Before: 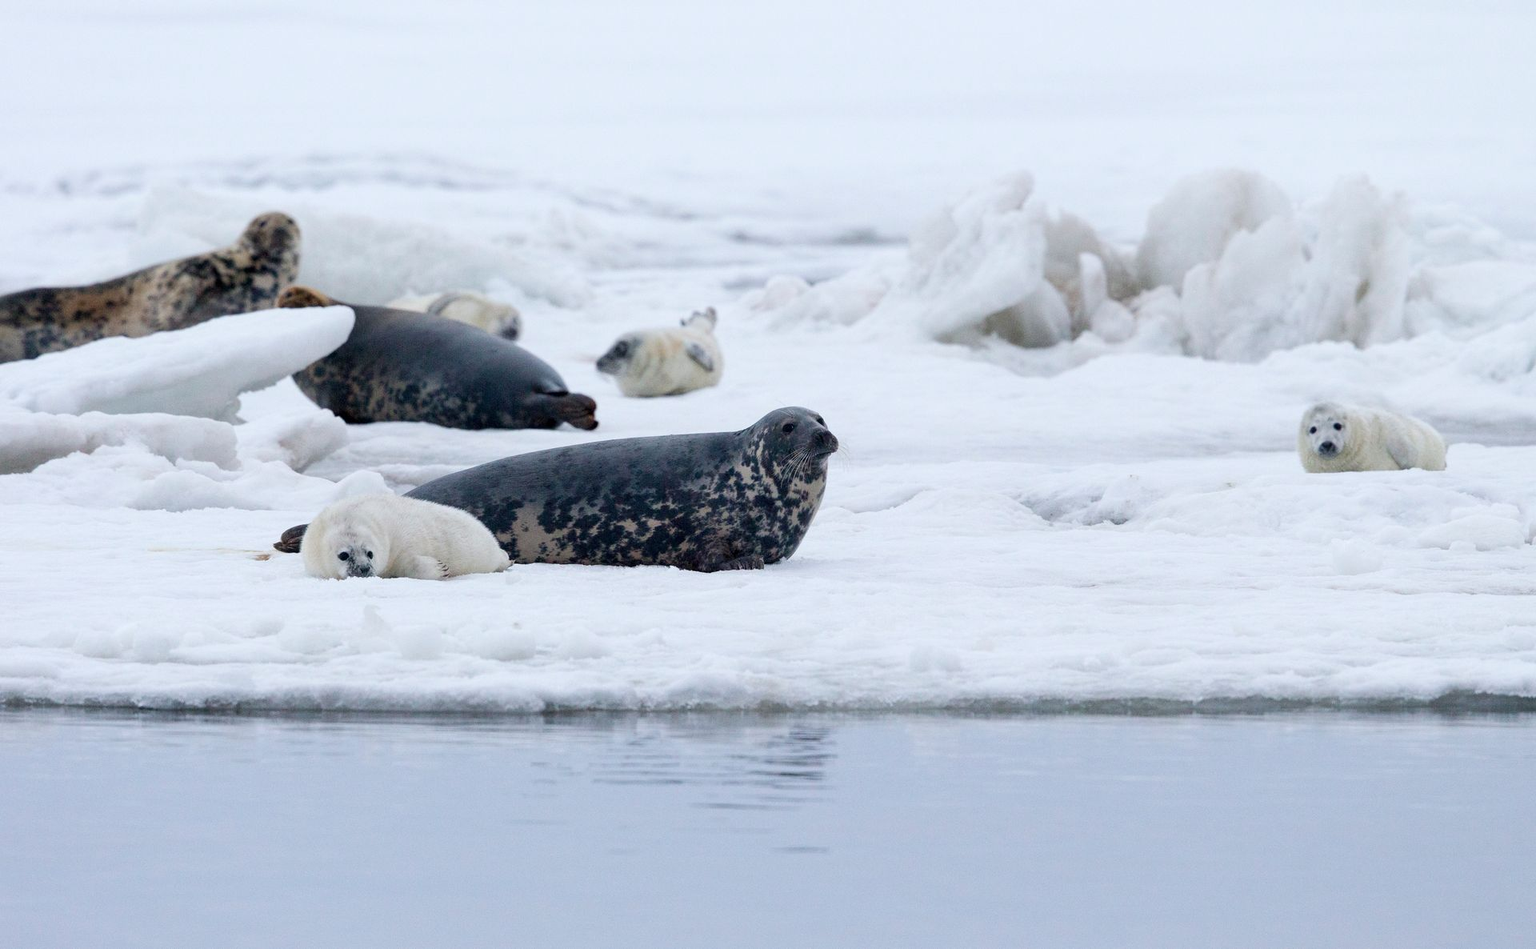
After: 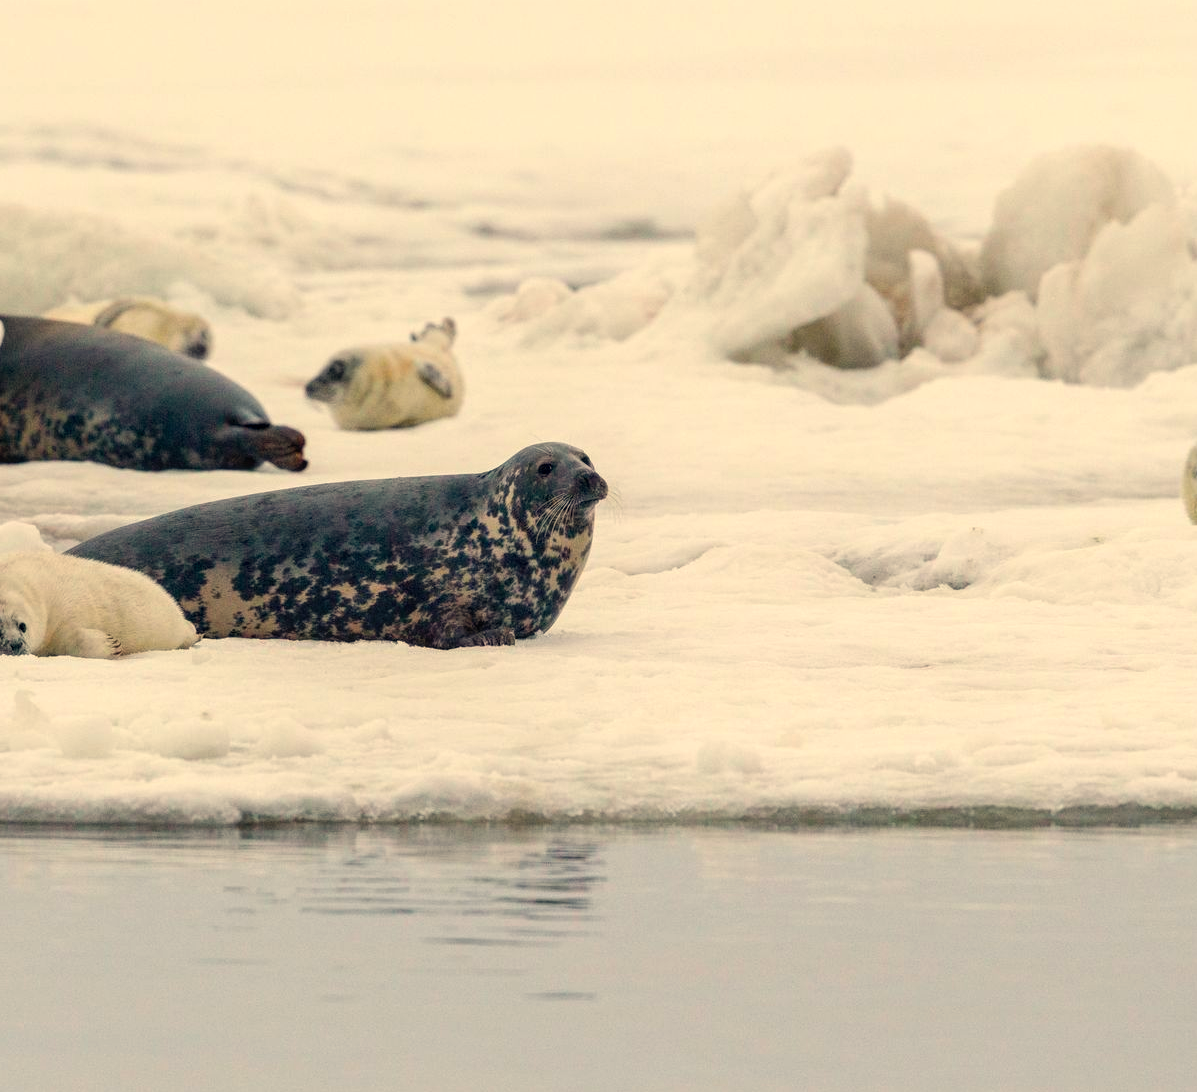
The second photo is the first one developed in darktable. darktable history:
white balance: red 1.123, blue 0.83
color balance rgb: perceptual saturation grading › global saturation 25%, global vibrance 20%
crop and rotate: left 22.918%, top 5.629%, right 14.711%, bottom 2.247%
local contrast: on, module defaults
